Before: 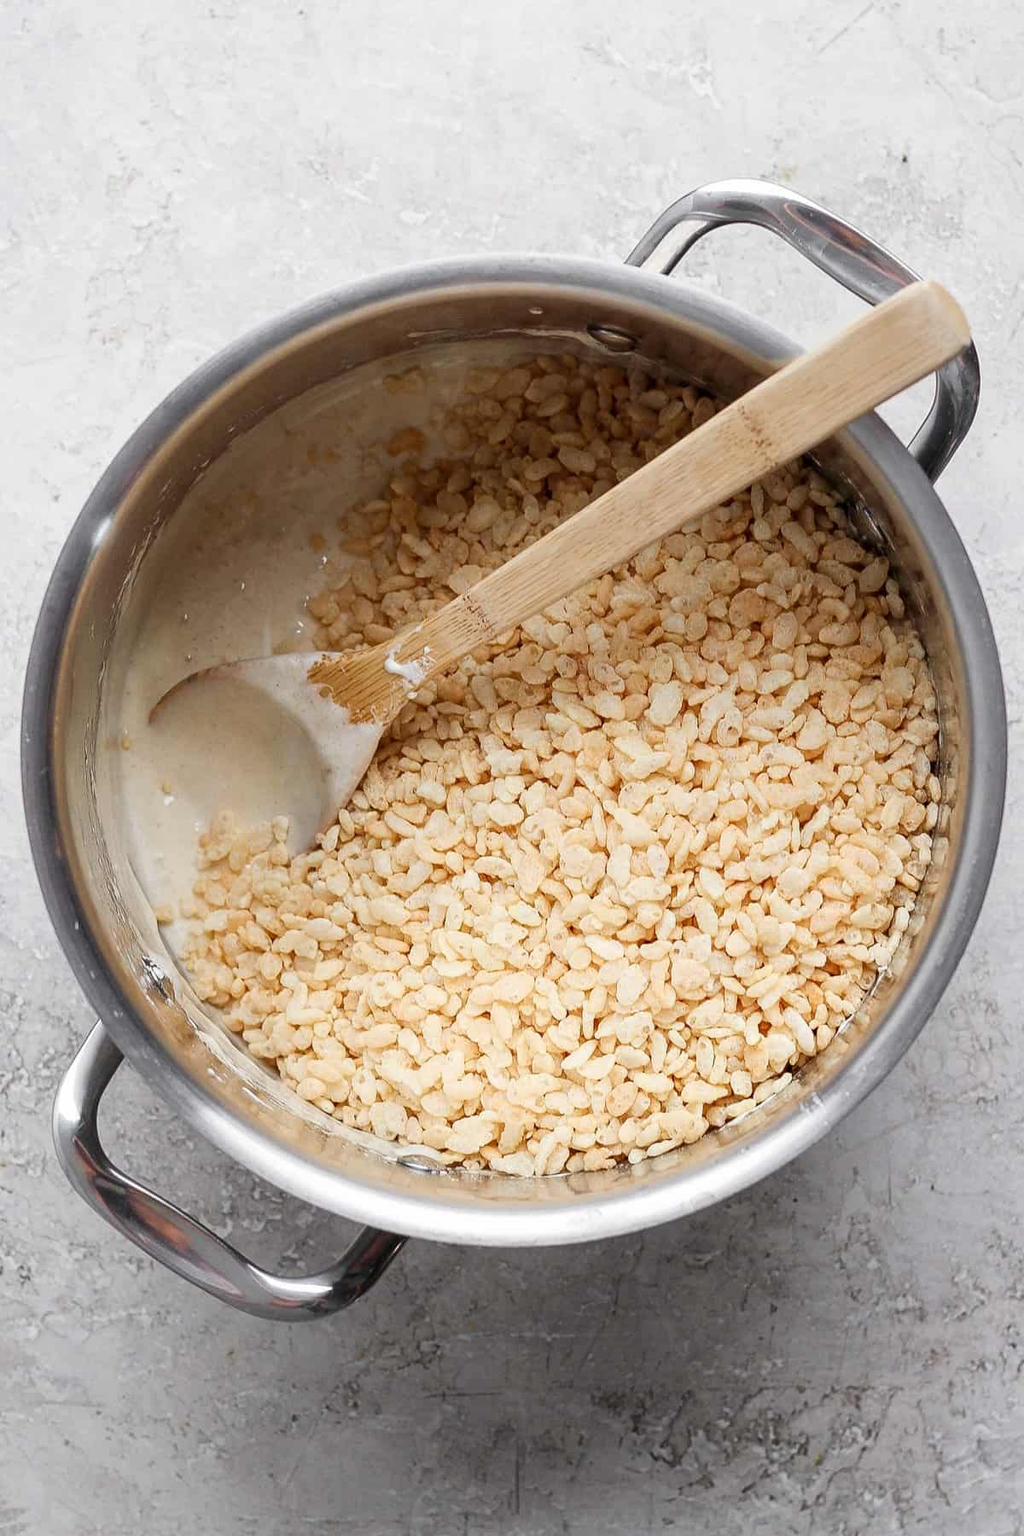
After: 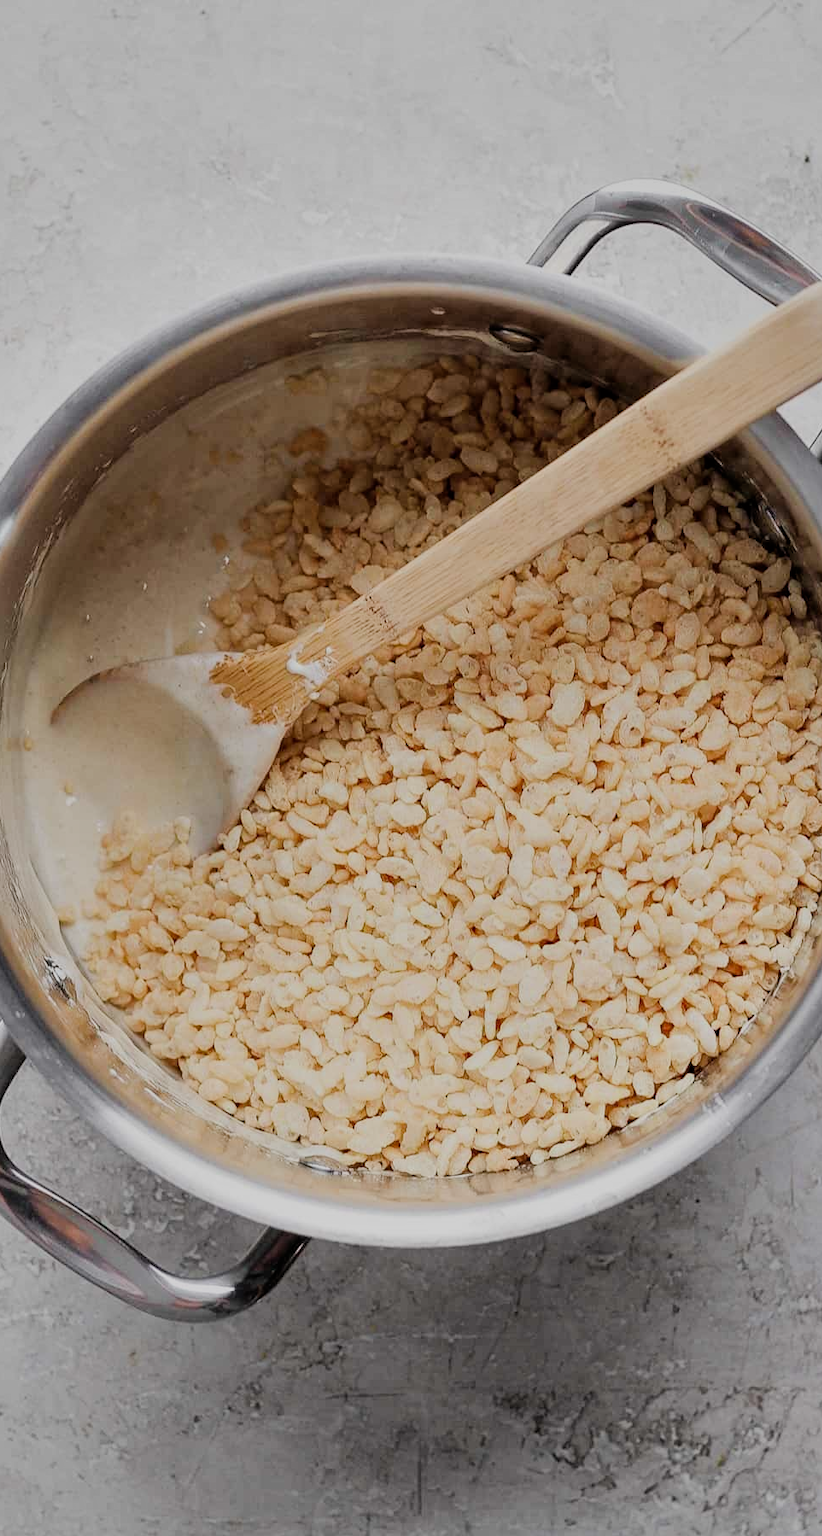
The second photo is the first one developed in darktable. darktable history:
contrast equalizer: octaves 7, y [[0.5 ×6], [0.5 ×6], [0.5, 0.5, 0.501, 0.545, 0.707, 0.863], [0 ×6], [0 ×6]], mix 0.3
tone equalizer: edges refinement/feathering 500, mask exposure compensation -1.57 EV, preserve details no
shadows and highlights: soften with gaussian
crop and rotate: left 9.61%, right 10.117%
filmic rgb: black relative exposure -7.28 EV, white relative exposure 5.08 EV, hardness 3.21
